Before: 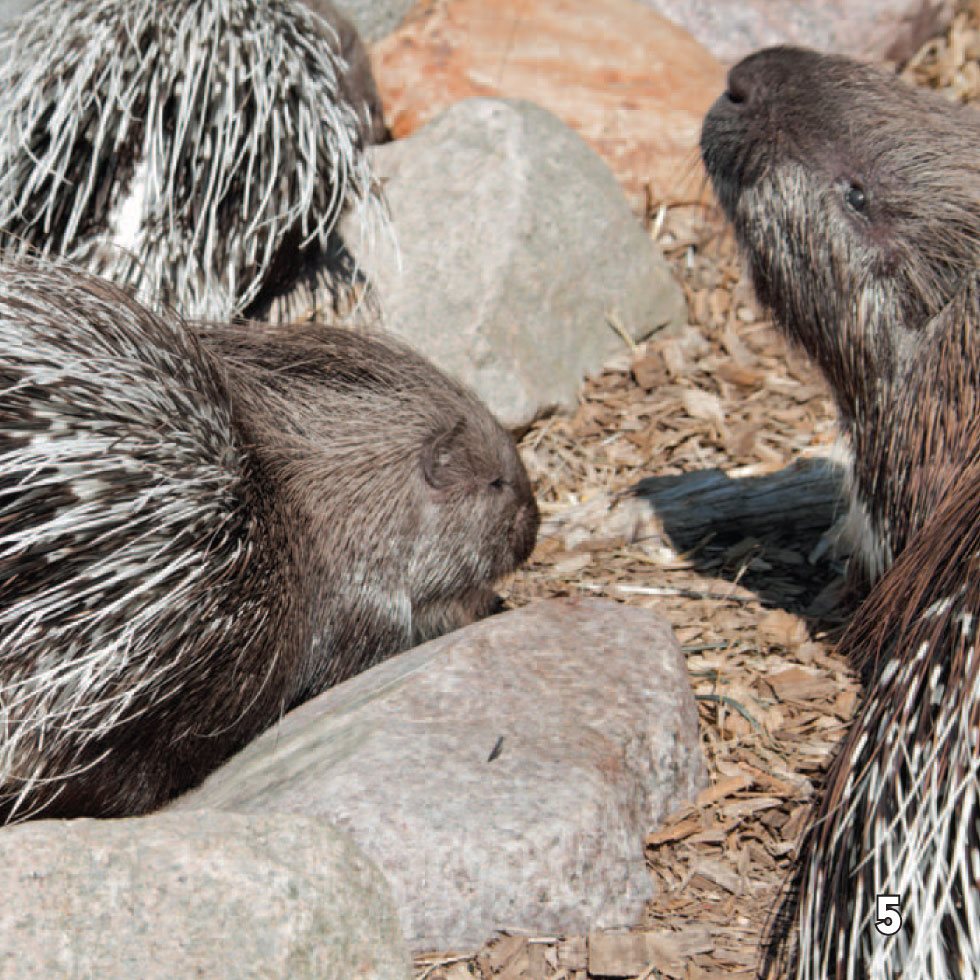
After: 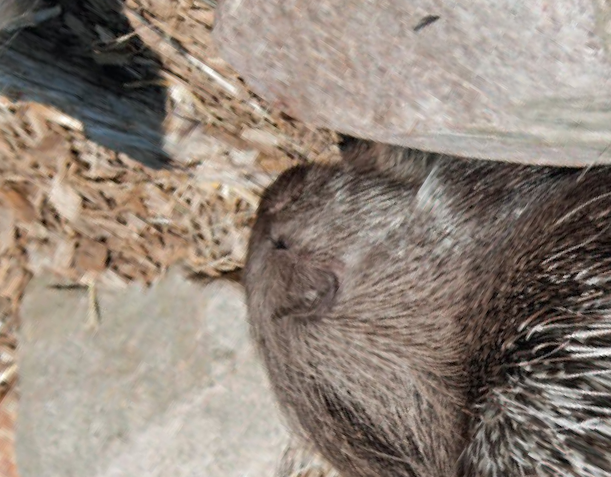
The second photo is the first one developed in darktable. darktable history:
crop and rotate: angle 146.99°, left 9.092%, top 15.599%, right 4.57%, bottom 17.027%
